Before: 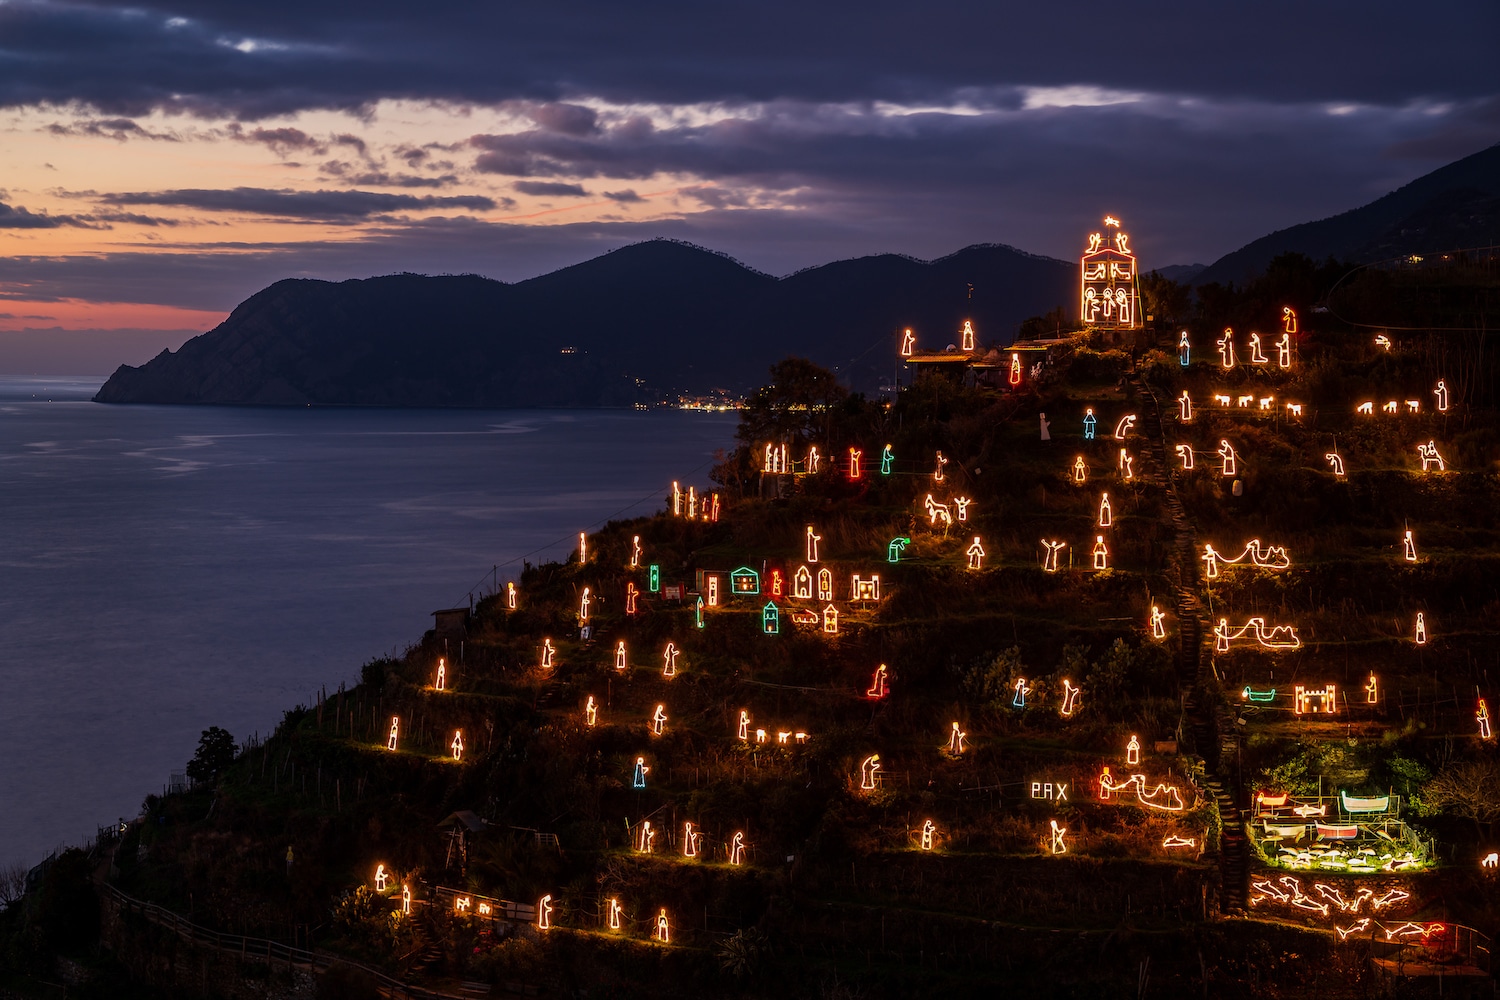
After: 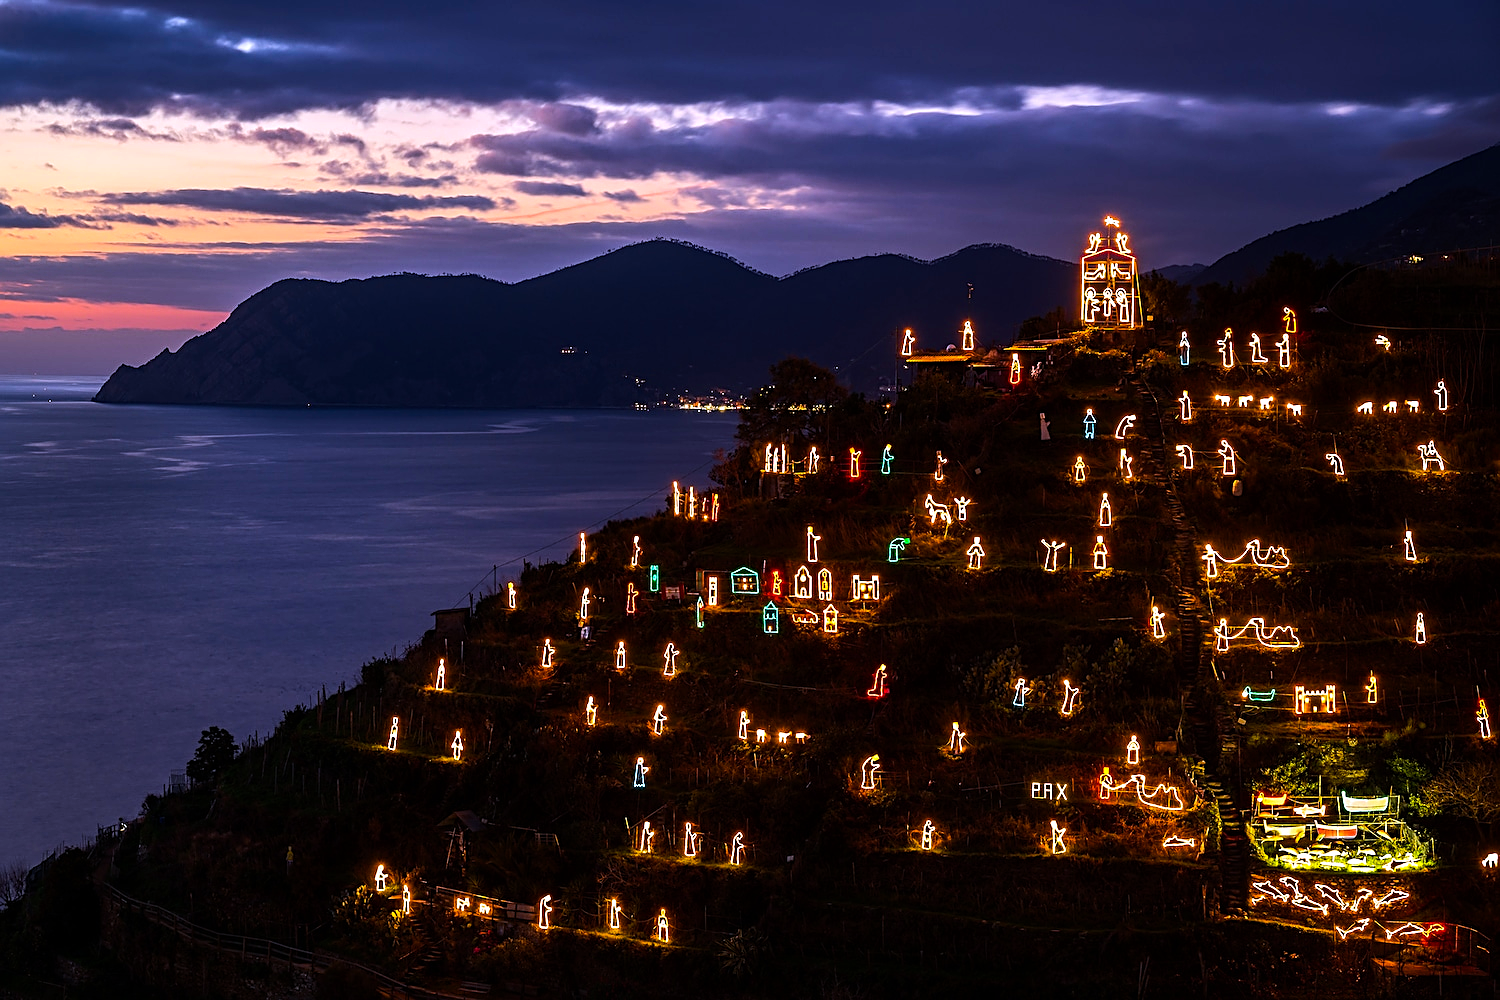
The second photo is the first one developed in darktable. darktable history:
sharpen: on, module defaults
color balance rgb: perceptual saturation grading › global saturation 25%, perceptual brilliance grading › mid-tones 10%, perceptual brilliance grading › shadows 15%, global vibrance 20%
tone equalizer: -8 EV -0.75 EV, -7 EV -0.7 EV, -6 EV -0.6 EV, -5 EV -0.4 EV, -3 EV 0.4 EV, -2 EV 0.6 EV, -1 EV 0.7 EV, +0 EV 0.75 EV, edges refinement/feathering 500, mask exposure compensation -1.57 EV, preserve details no
white balance: red 0.967, blue 1.119, emerald 0.756
